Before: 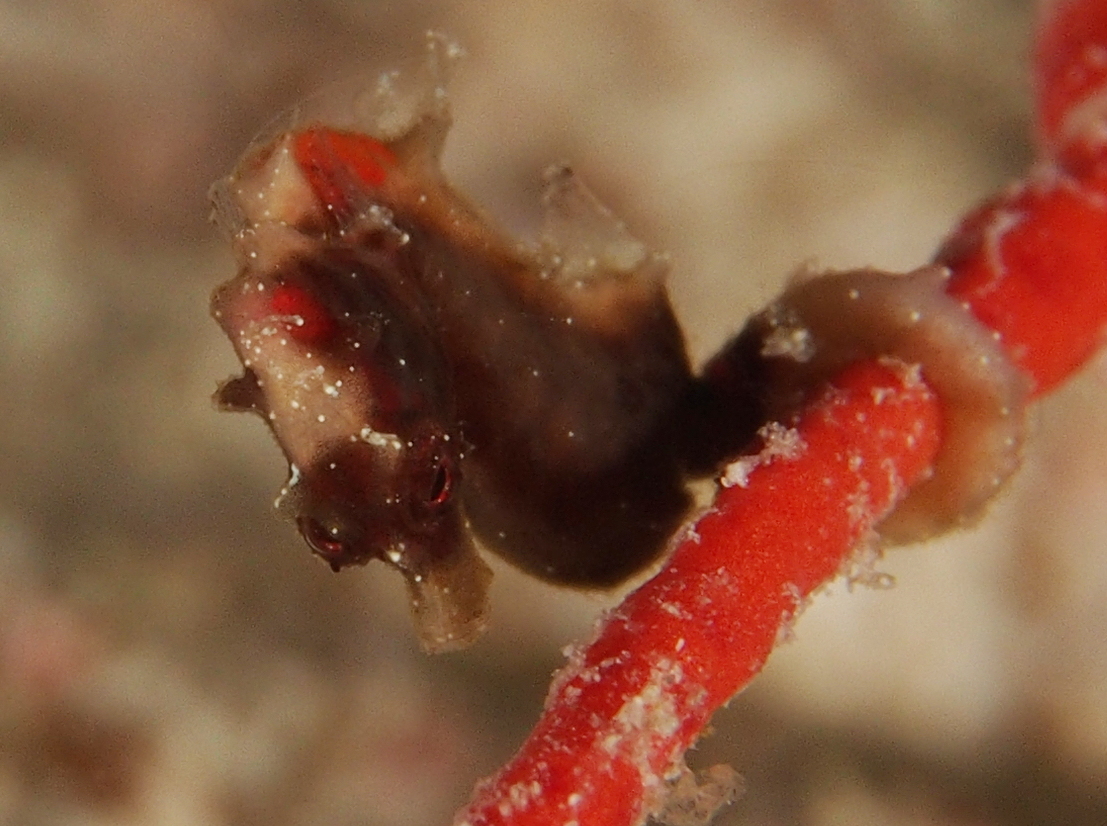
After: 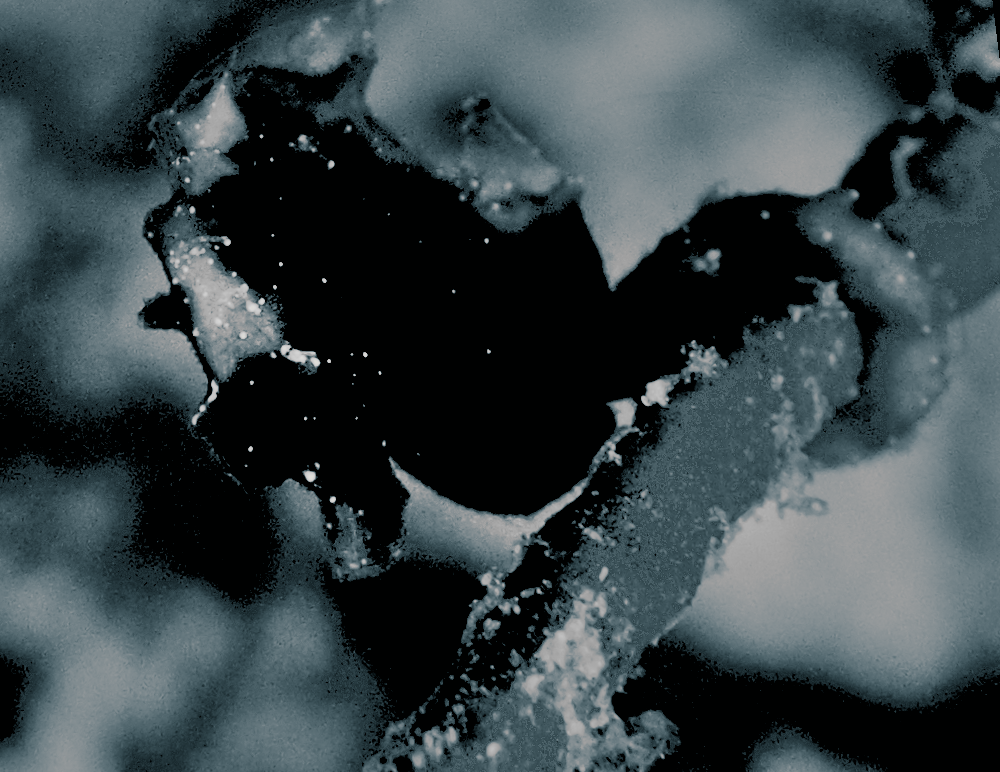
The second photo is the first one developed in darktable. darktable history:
levels: levels [0, 0.492, 0.984]
exposure: black level correction 0.1, exposure -0.092 EV, compensate highlight preservation false
split-toning: shadows › hue 205.2°, shadows › saturation 0.43, highlights › hue 54°, highlights › saturation 0.54
crop: left 9.807%, top 6.259%, right 7.334%, bottom 2.177%
rotate and perspective: rotation 0.128°, lens shift (vertical) -0.181, lens shift (horizontal) -0.044, shear 0.001, automatic cropping off
shadows and highlights: shadows color adjustment 97.66%, soften with gaussian
monochrome: a 73.58, b 64.21
filmic rgb: black relative exposure -7.15 EV, white relative exposure 5.36 EV, hardness 3.02, color science v6 (2022)
